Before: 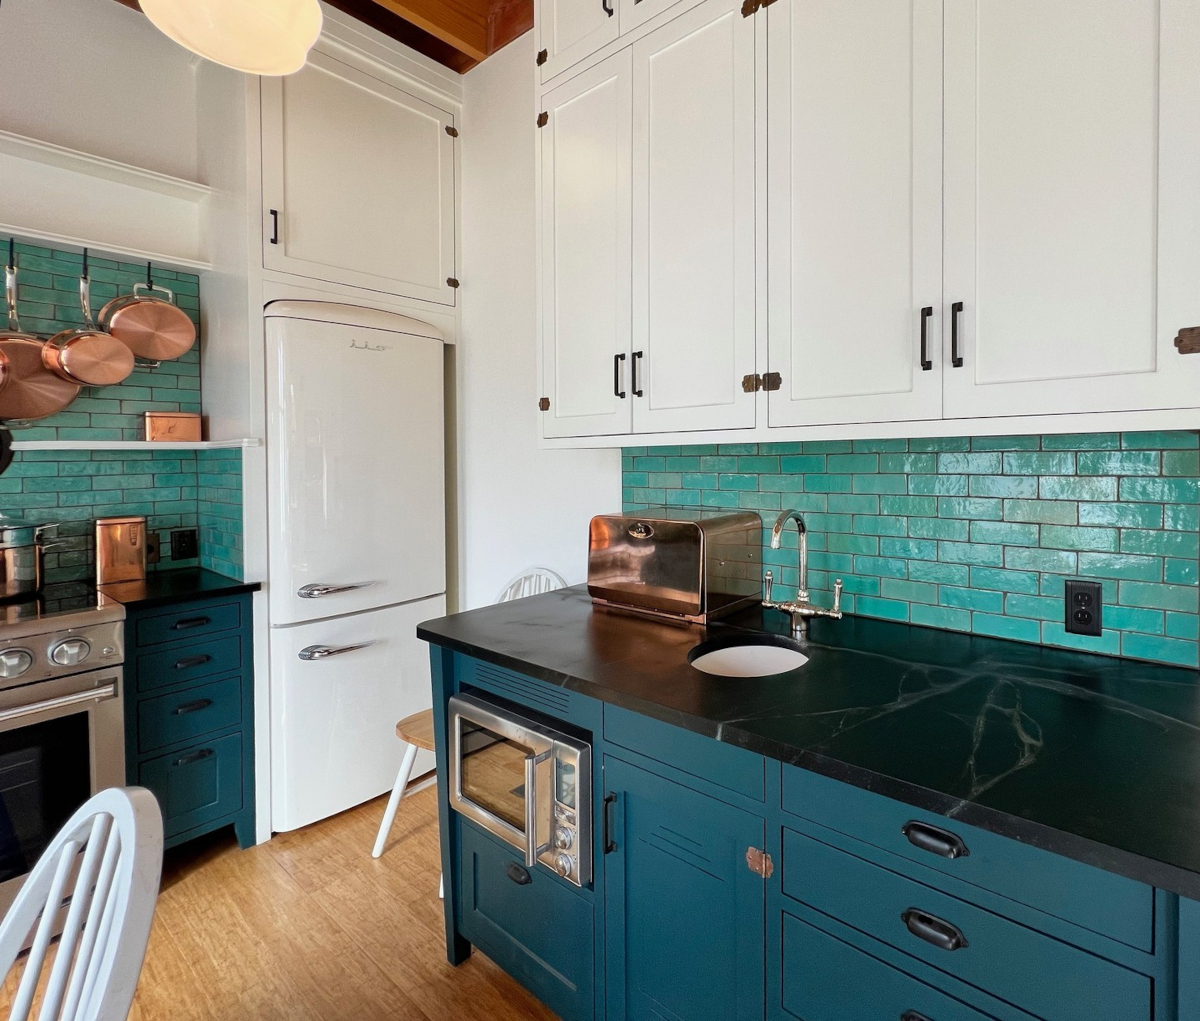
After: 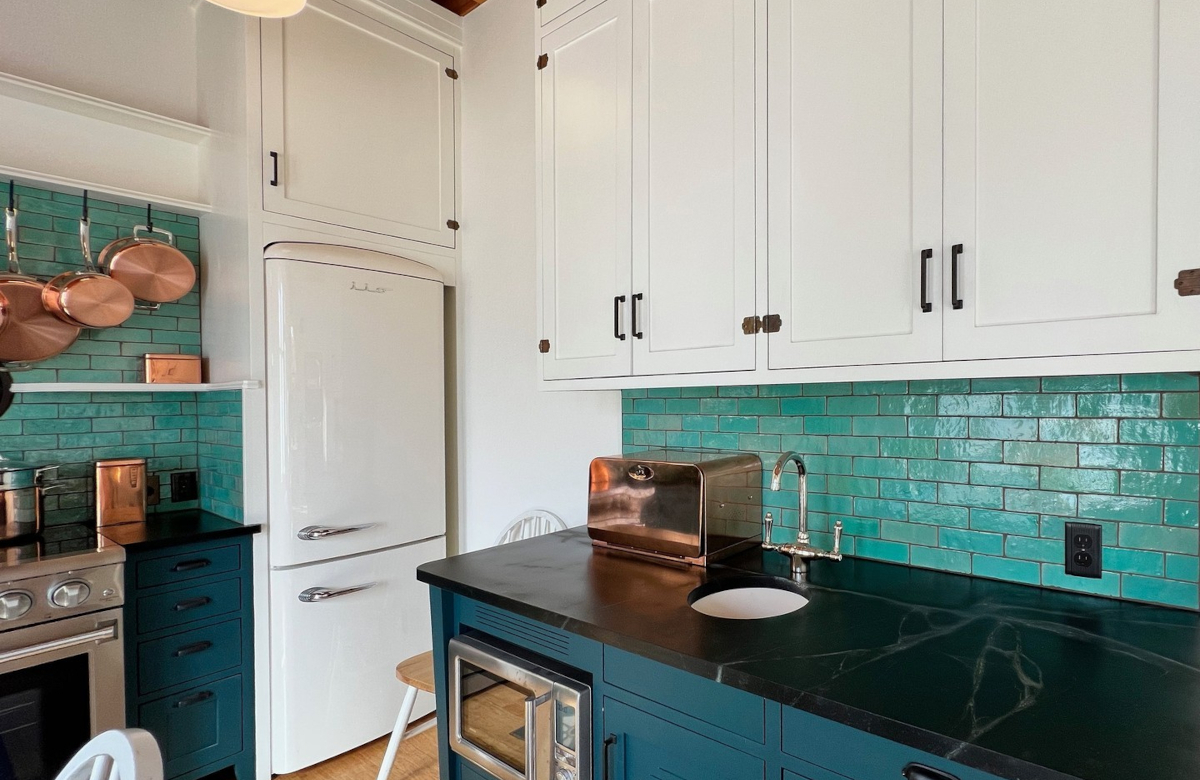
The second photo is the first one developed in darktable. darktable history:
crop: top 5.684%, bottom 17.888%
